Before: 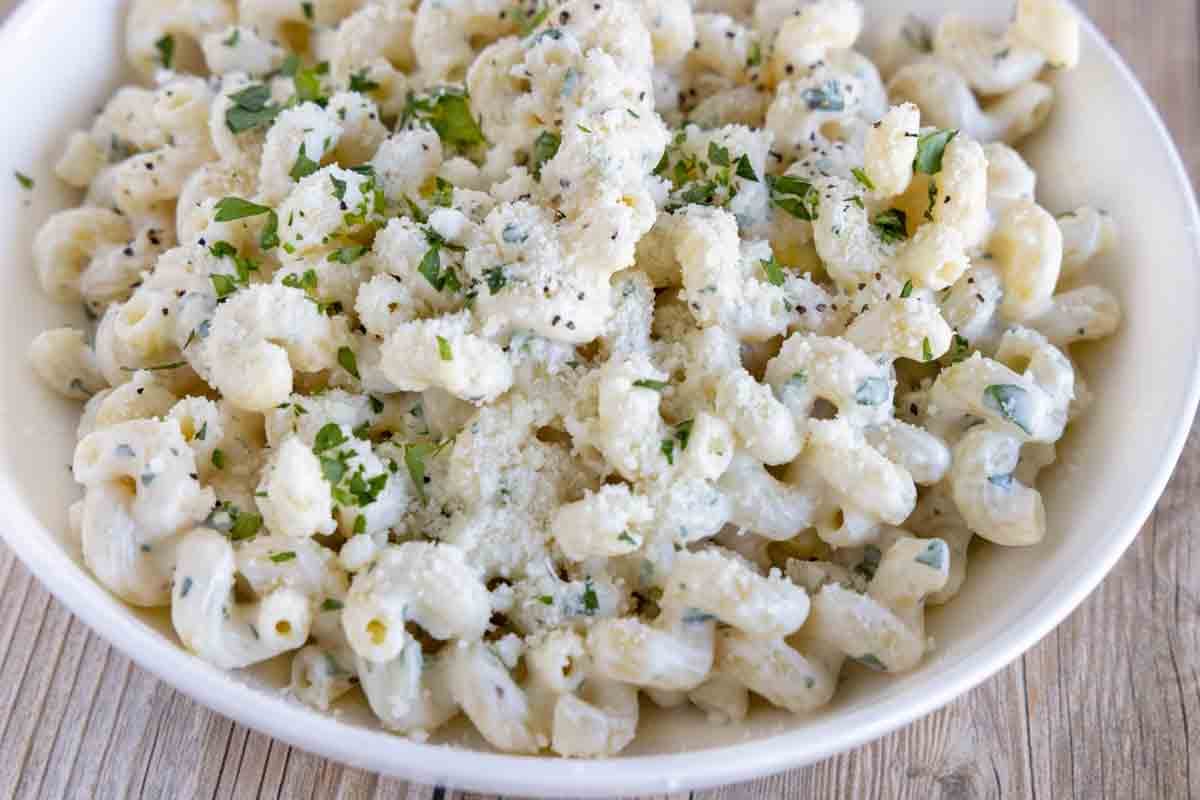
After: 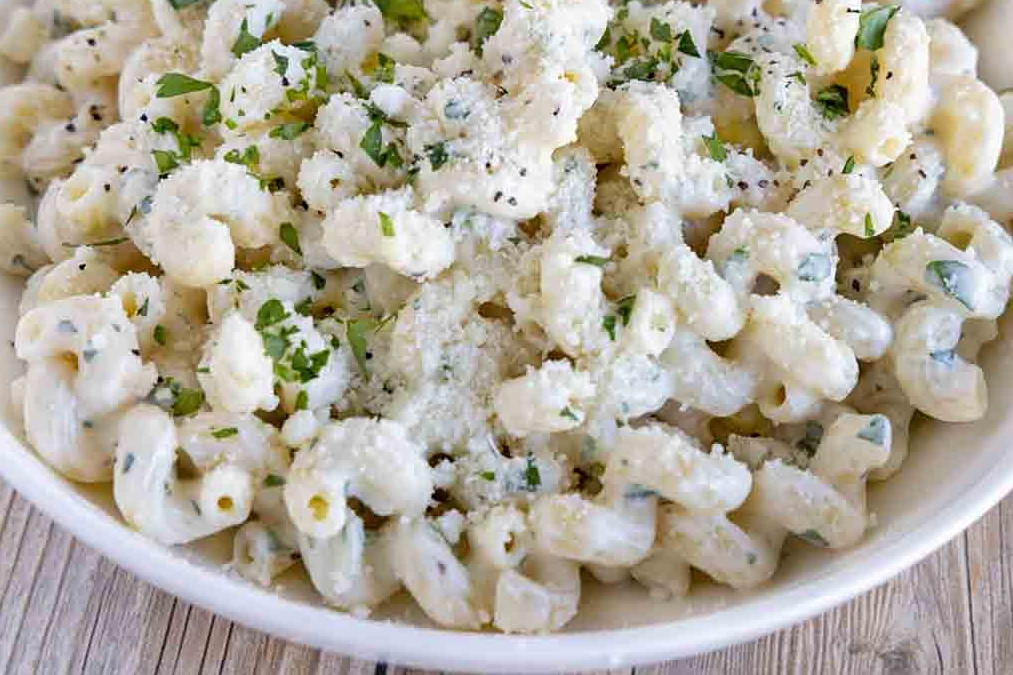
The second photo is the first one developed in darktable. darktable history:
crop and rotate: left 4.842%, top 15.51%, right 10.668%
sharpen: amount 0.2
